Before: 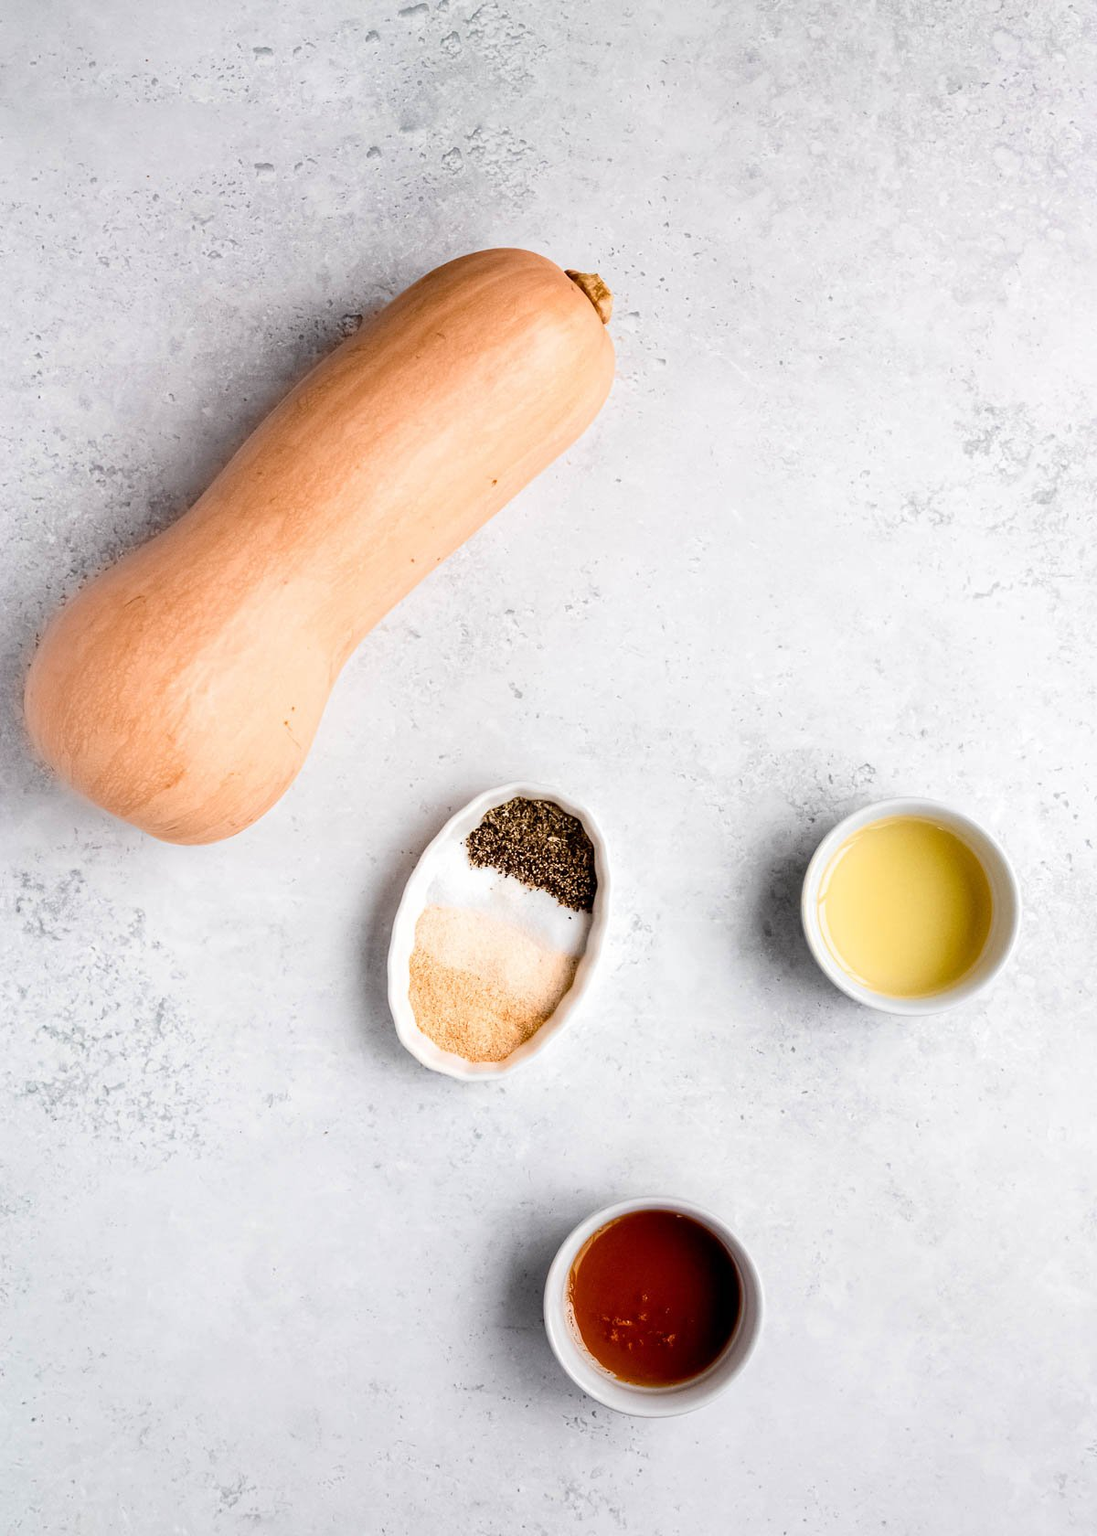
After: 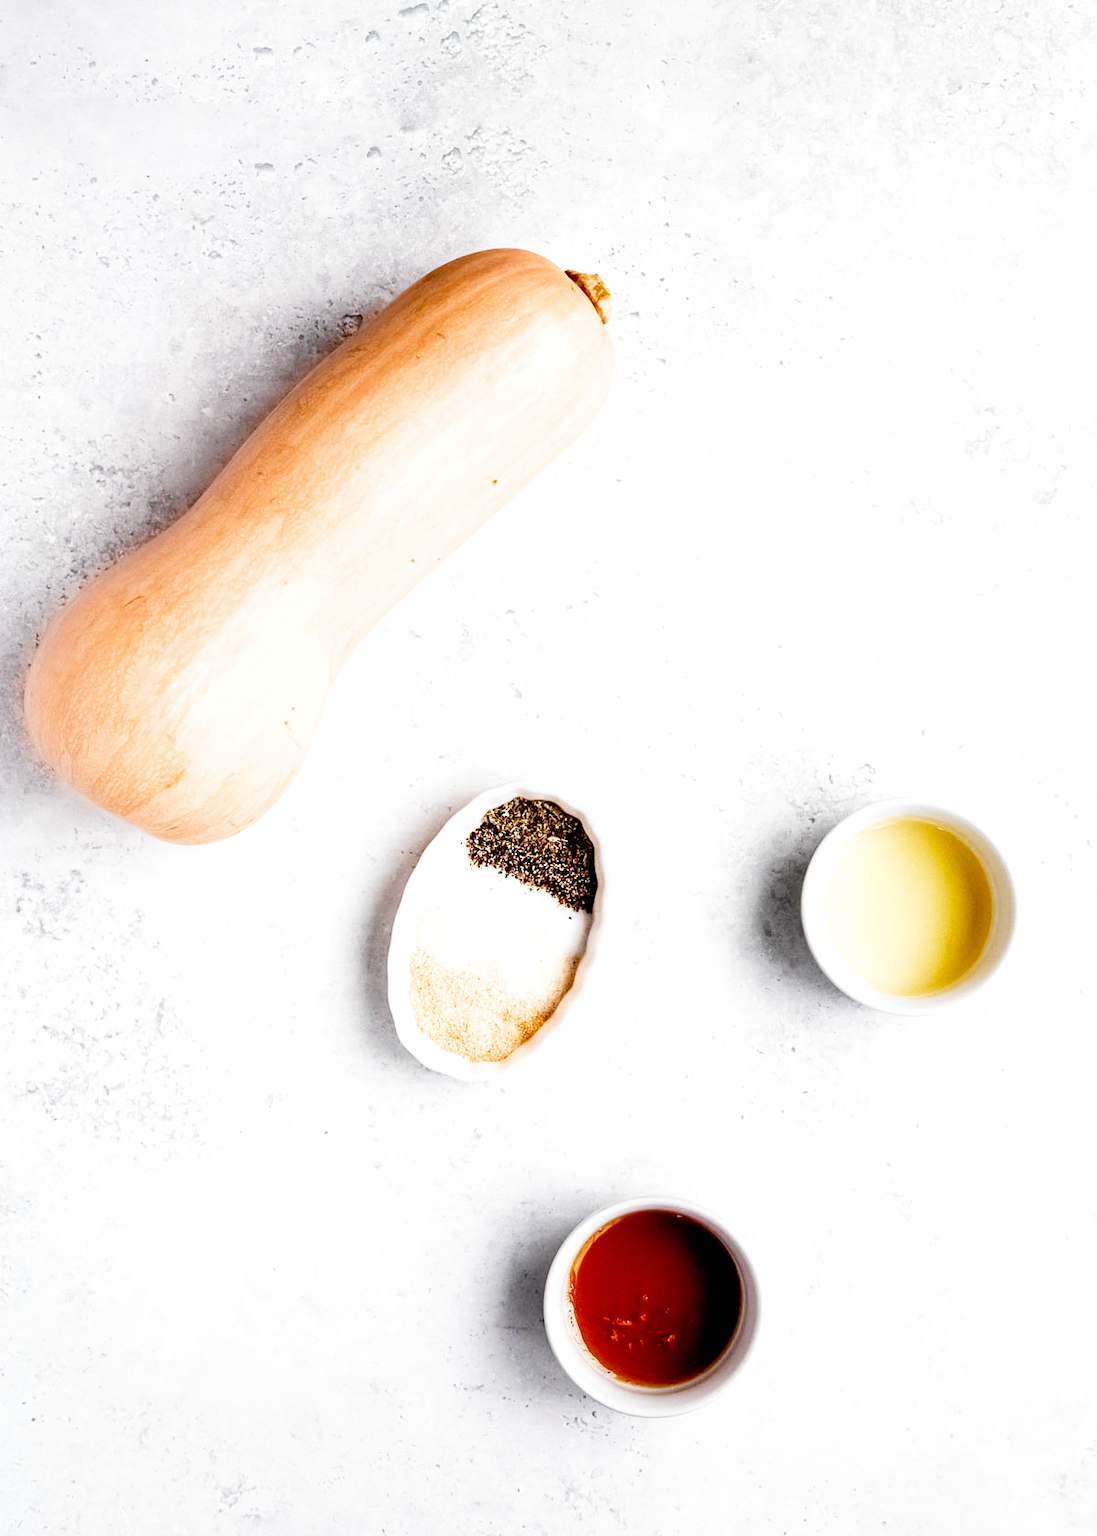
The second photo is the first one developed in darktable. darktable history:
levels: levels [0, 0.48, 0.961]
filmic rgb: middle gray luminance 12.74%, black relative exposure -10.13 EV, white relative exposure 3.47 EV, threshold 6 EV, target black luminance 0%, hardness 5.74, latitude 44.69%, contrast 1.221, highlights saturation mix 5%, shadows ↔ highlights balance 26.78%, add noise in highlights 0, preserve chrominance no, color science v3 (2019), use custom middle-gray values true, iterations of high-quality reconstruction 0, contrast in highlights soft, enable highlight reconstruction true
